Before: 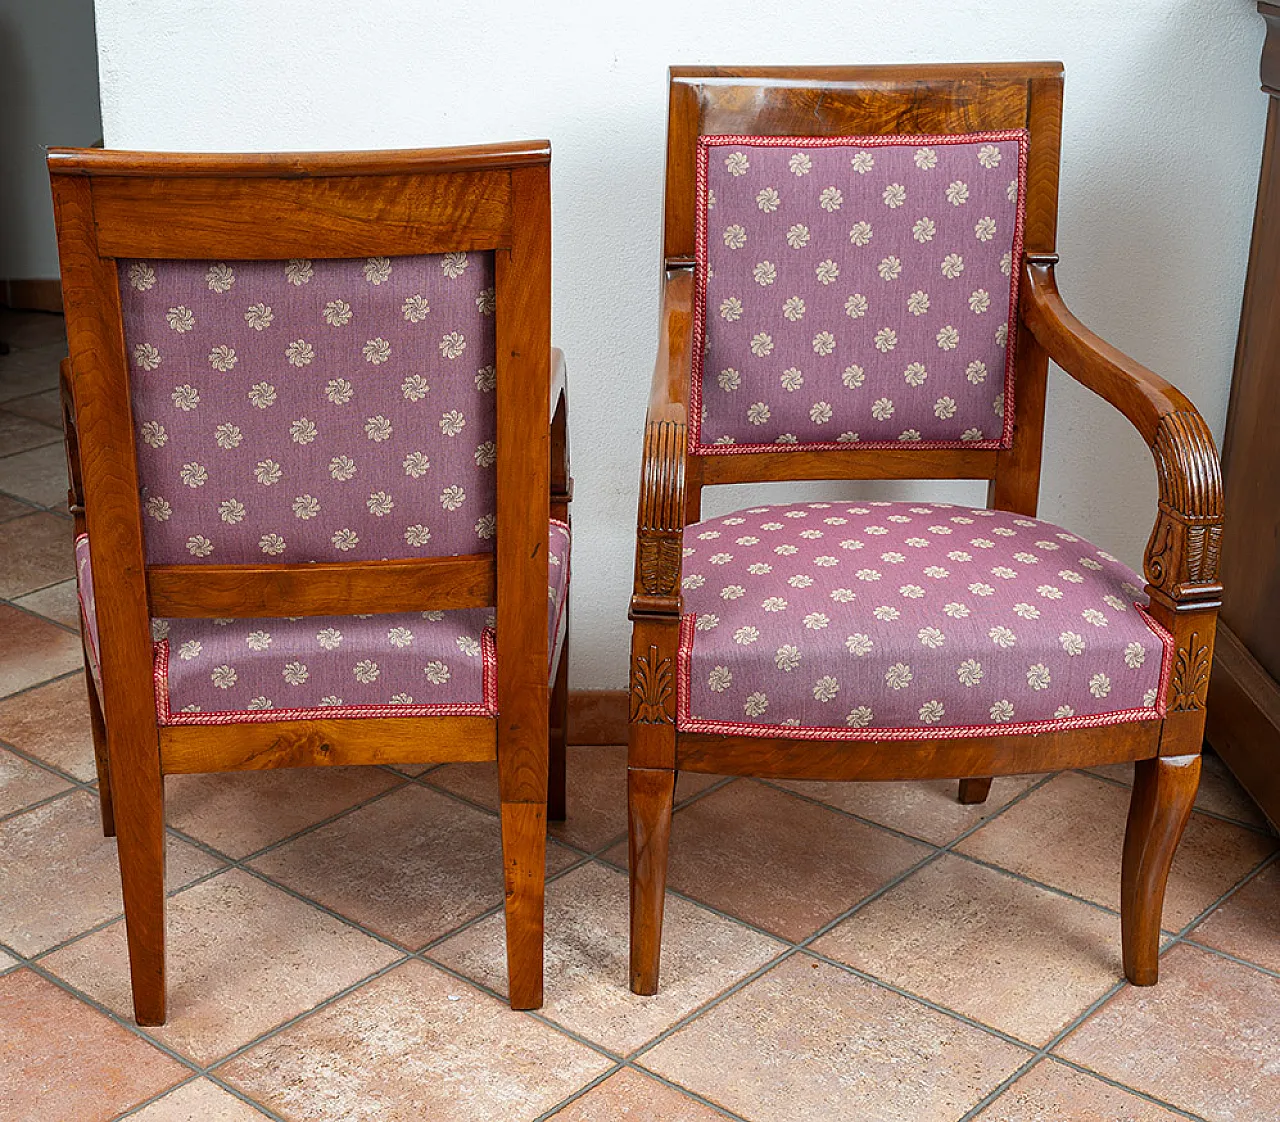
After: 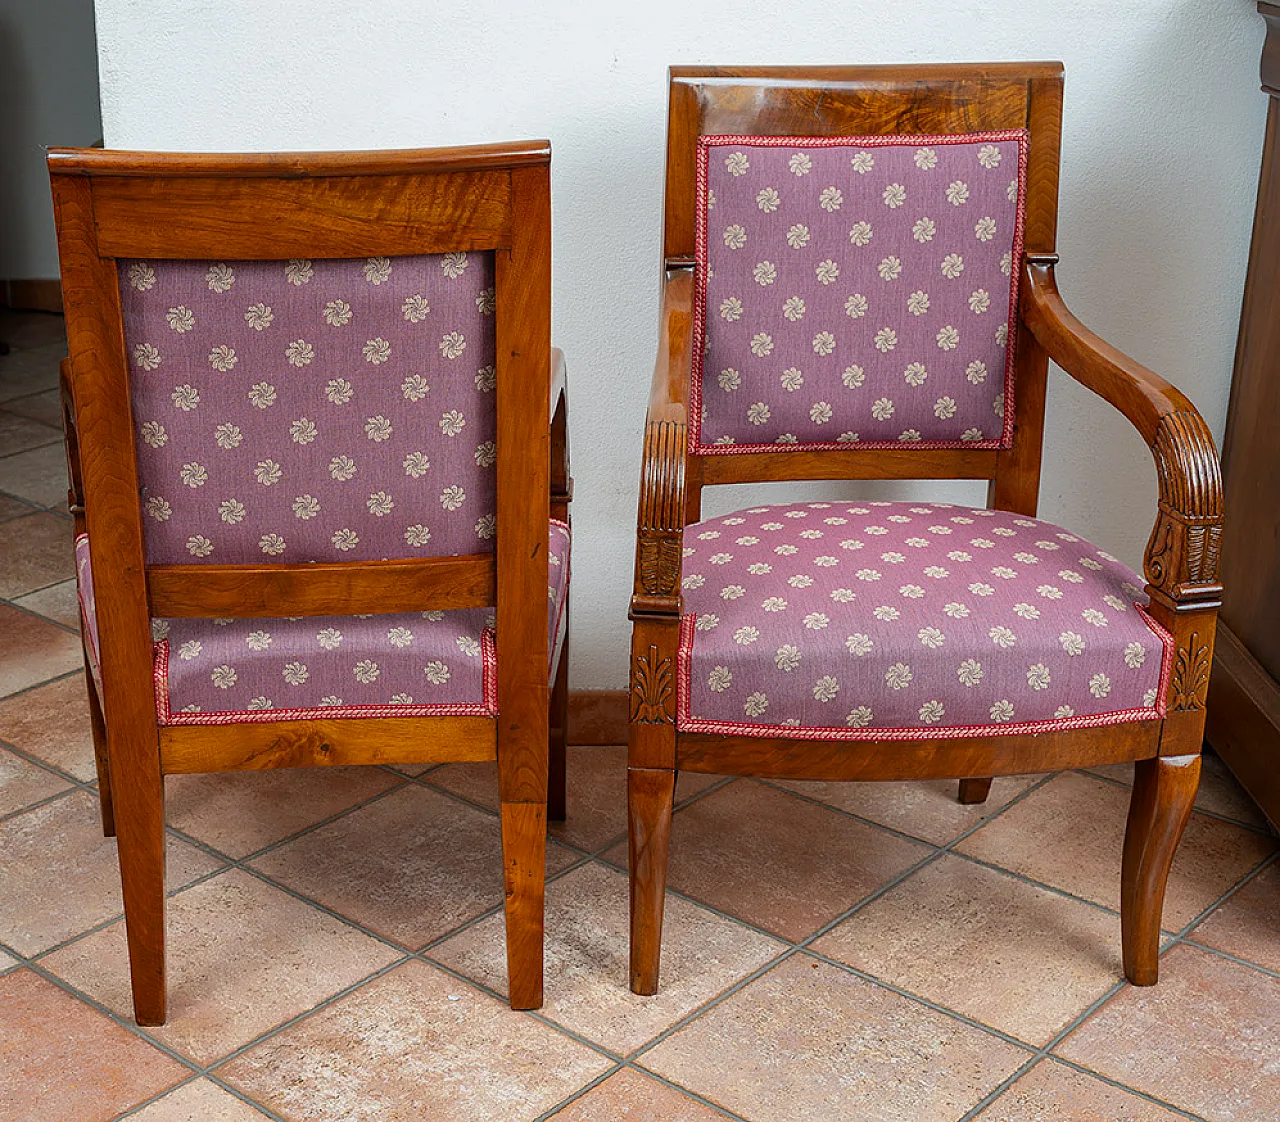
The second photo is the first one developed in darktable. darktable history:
shadows and highlights: shadows -20.22, white point adjustment -2.18, highlights -35.05
